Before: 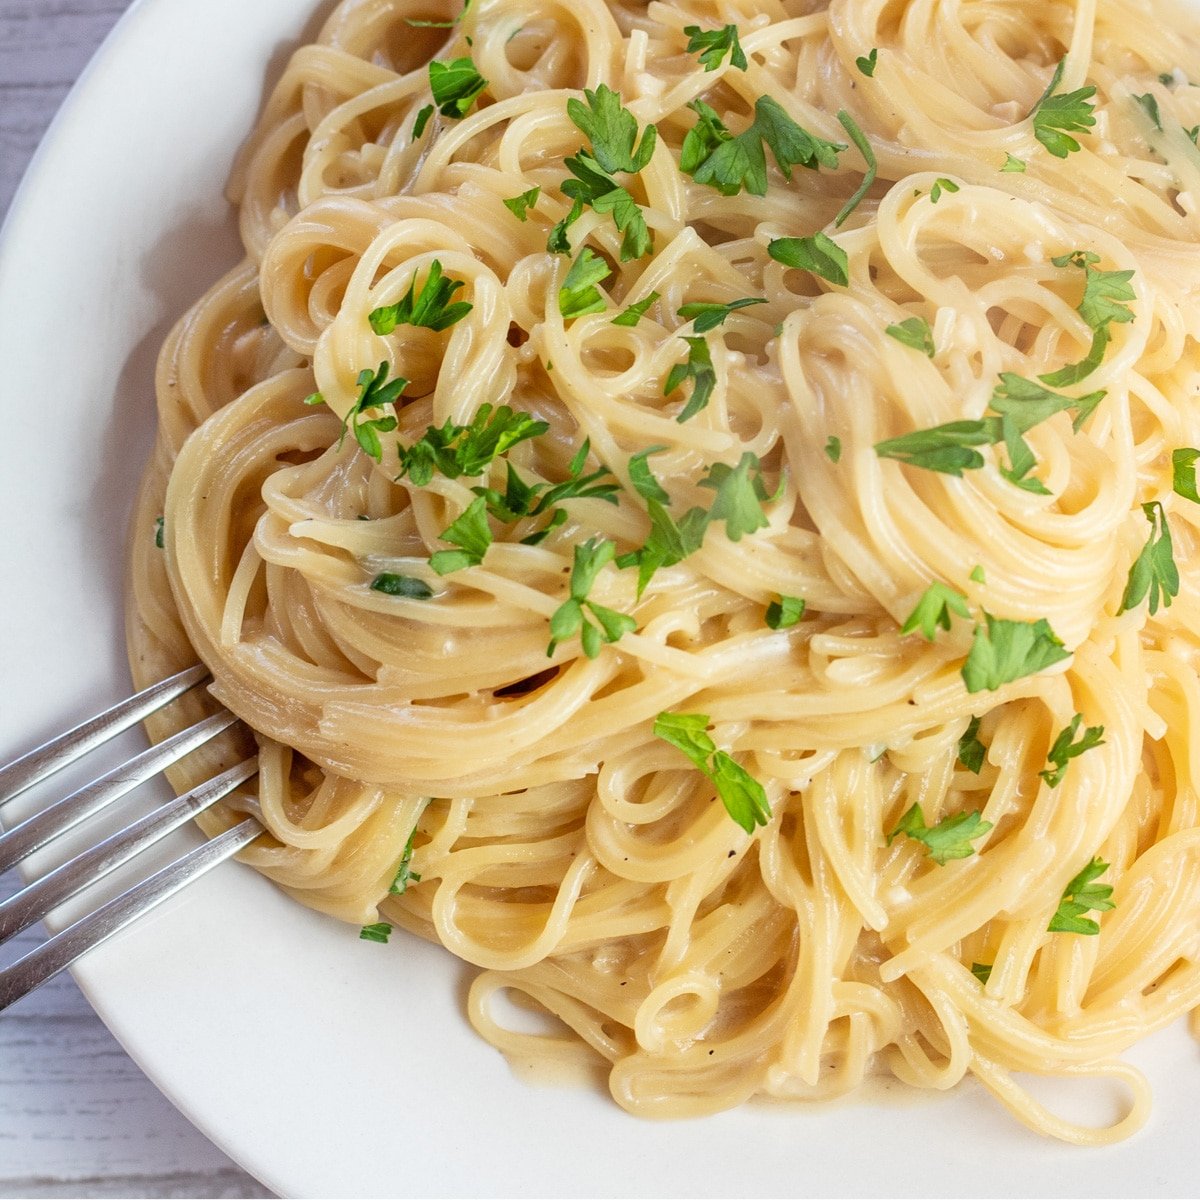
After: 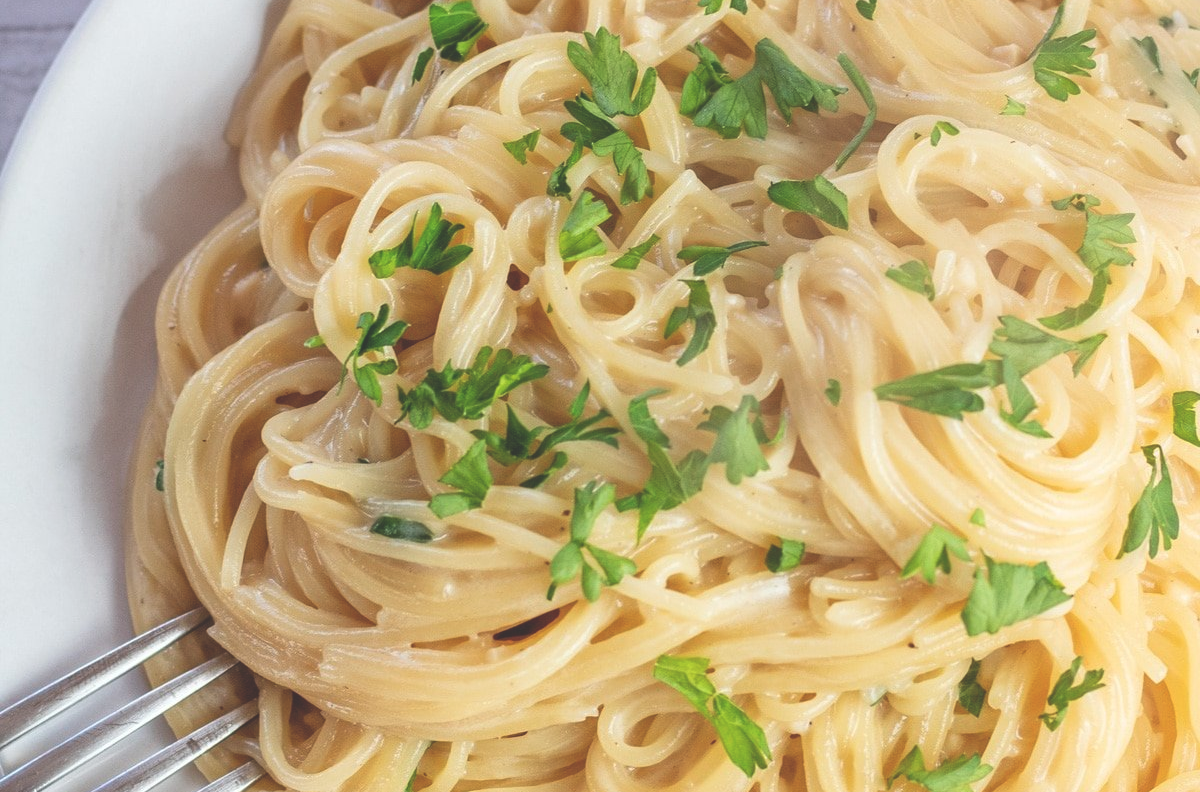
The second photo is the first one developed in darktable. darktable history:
exposure: black level correction -0.031, compensate highlight preservation false
crop and rotate: top 4.766%, bottom 29.16%
